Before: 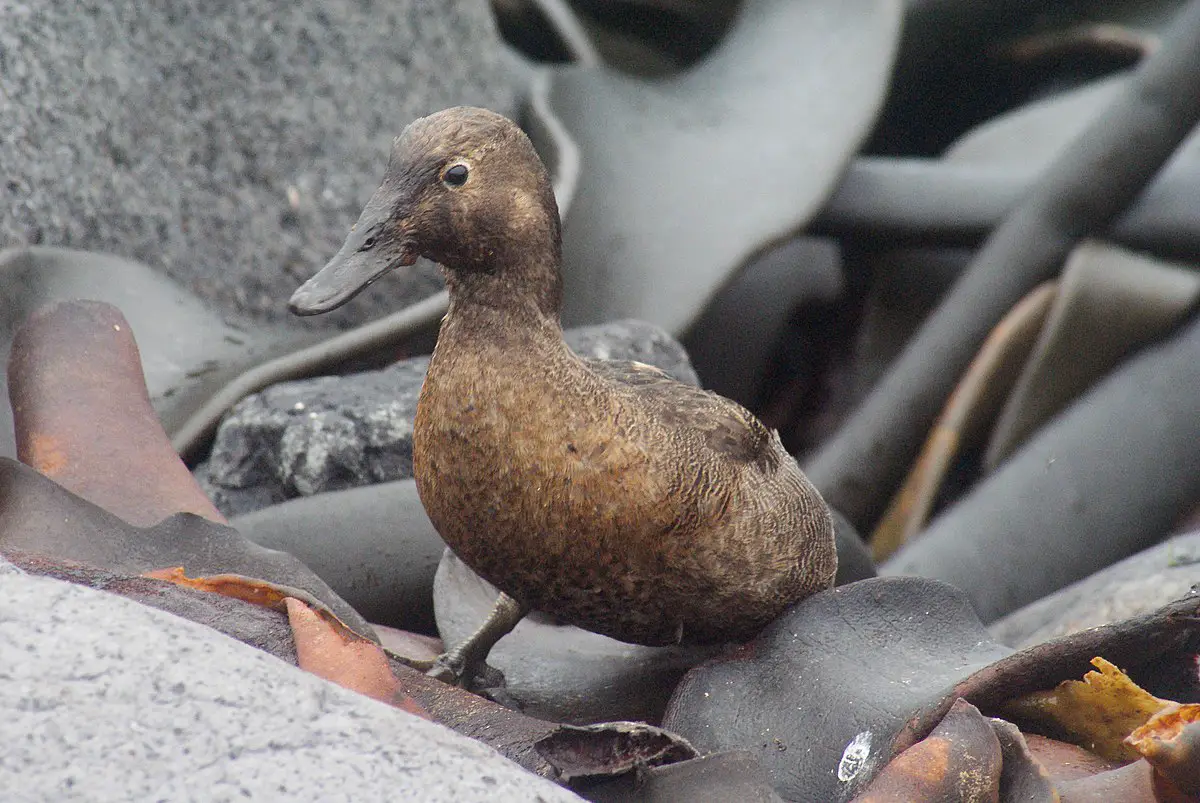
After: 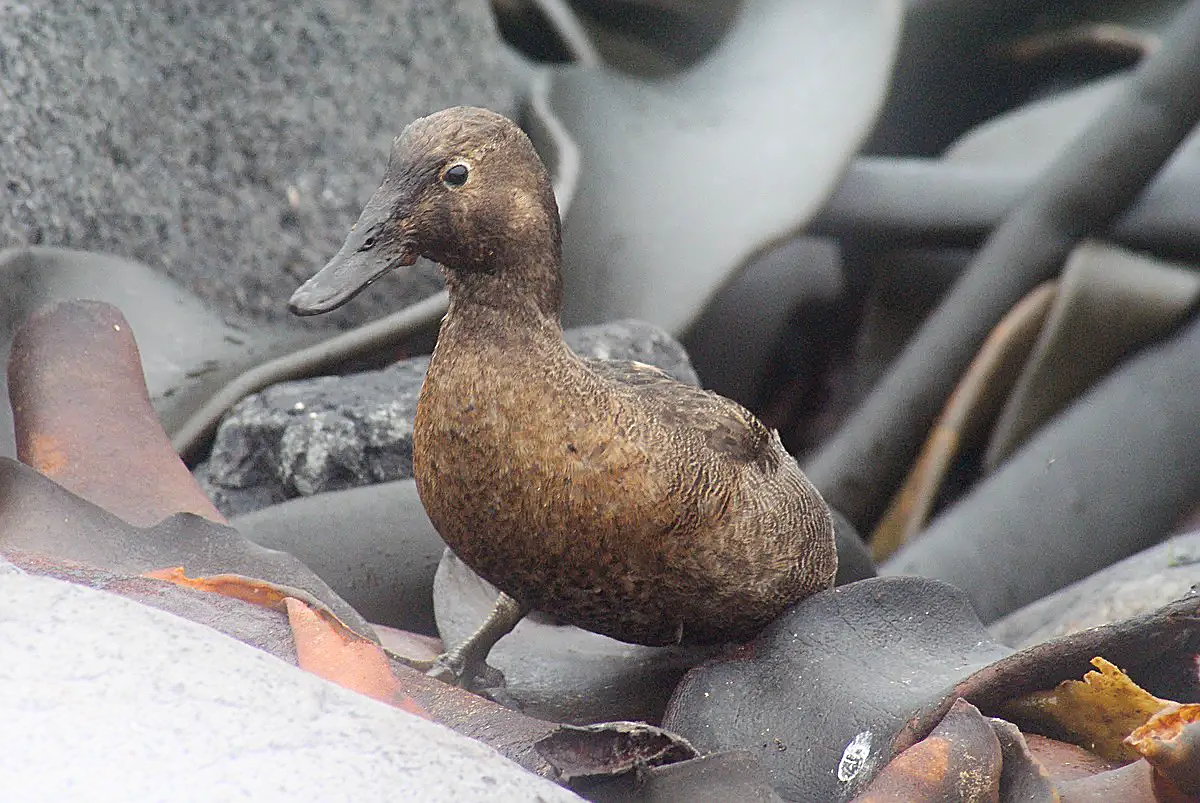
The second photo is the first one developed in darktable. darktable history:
sharpen: on, module defaults
bloom: threshold 82.5%, strength 16.25%
